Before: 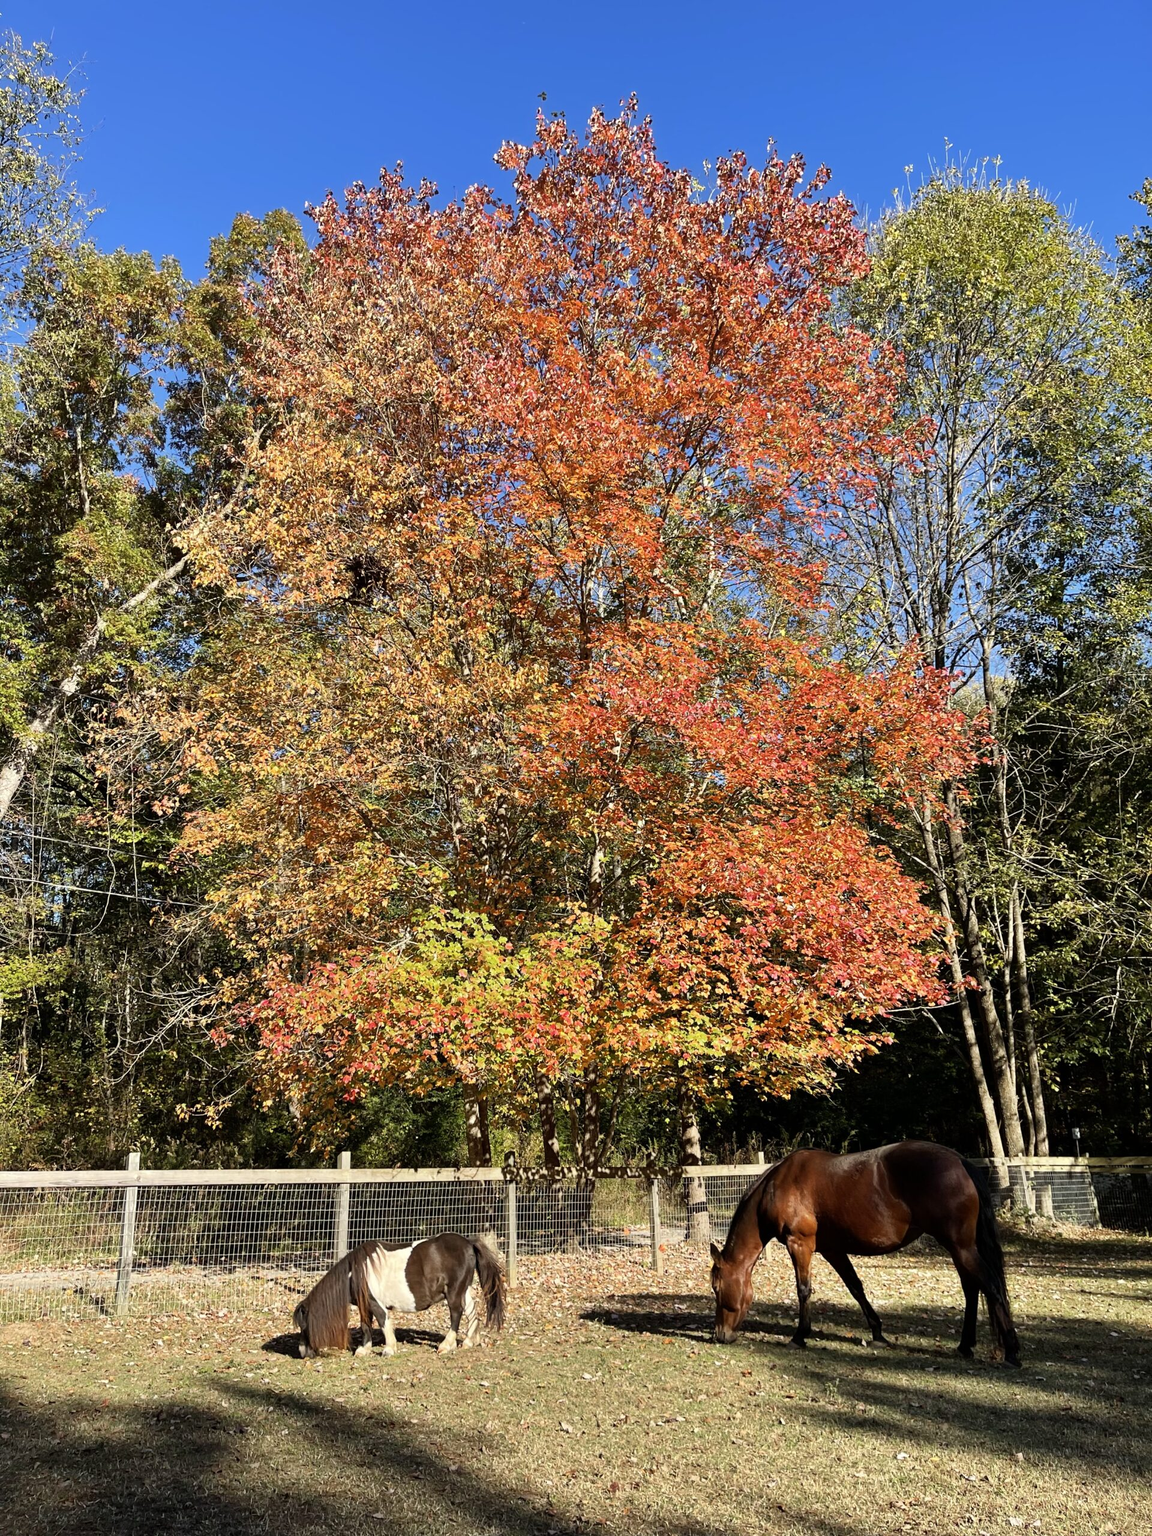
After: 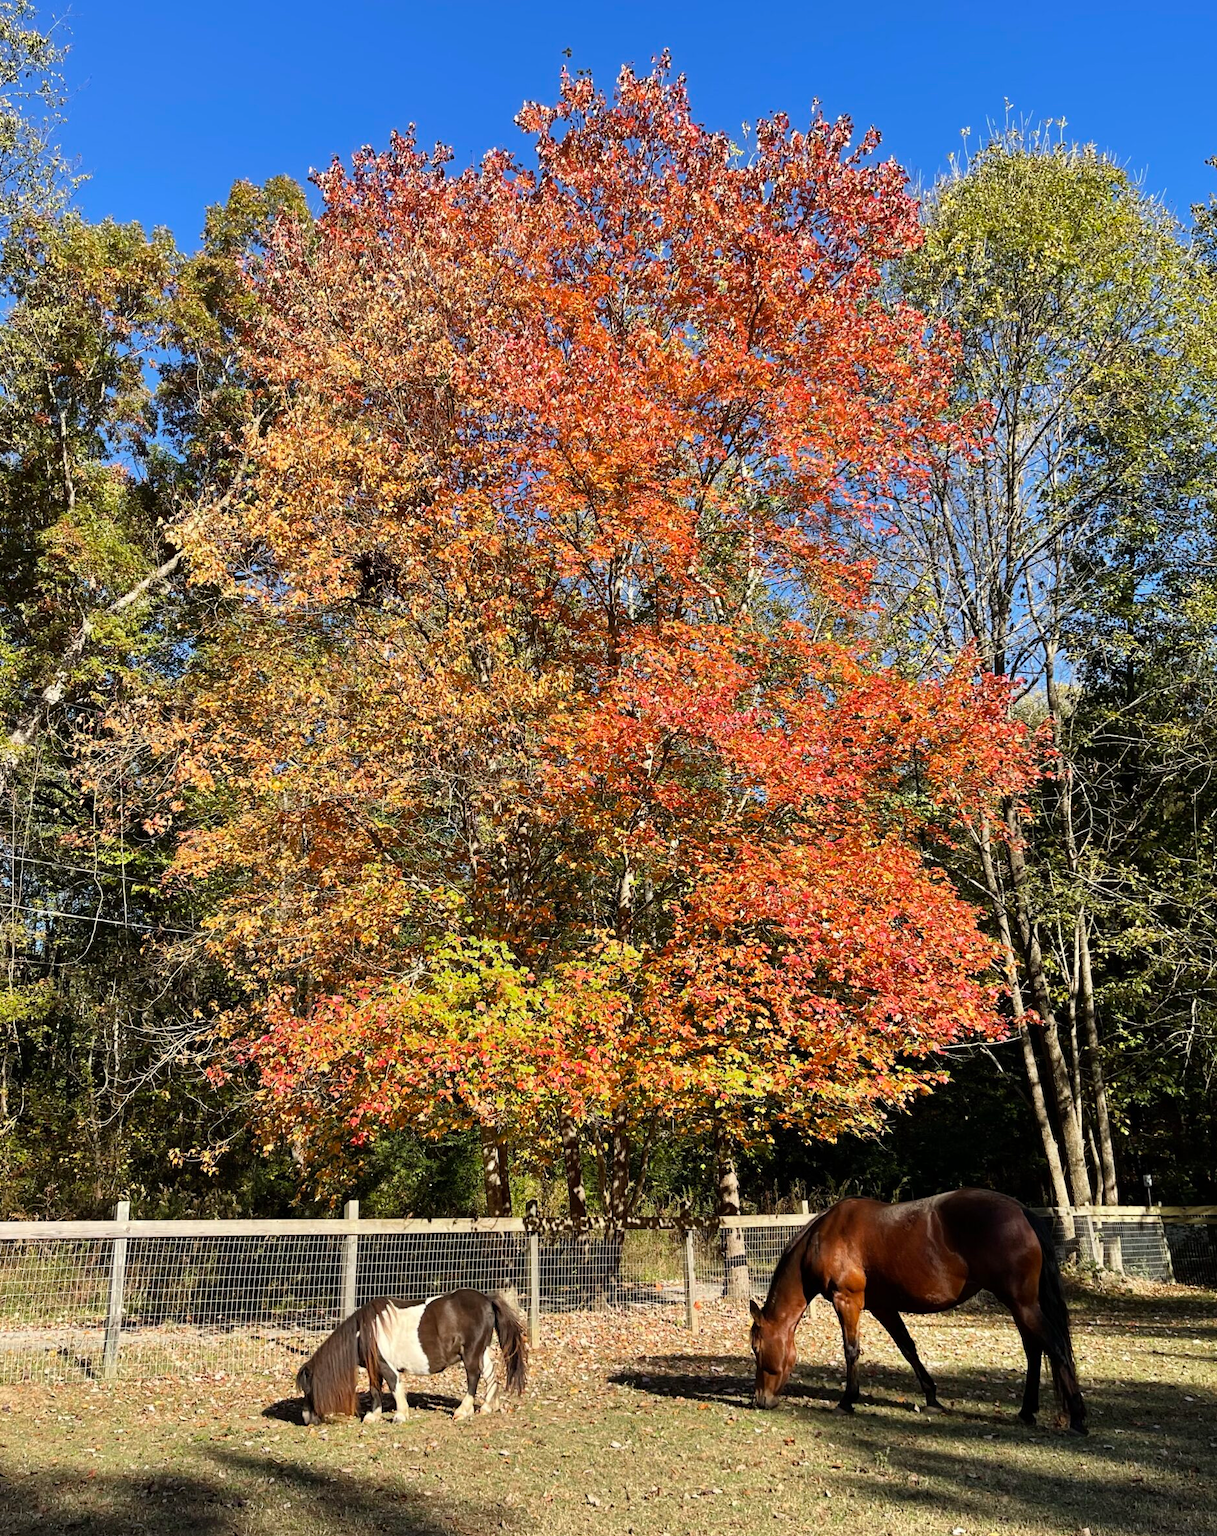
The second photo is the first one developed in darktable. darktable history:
crop: left 1.861%, top 3.151%, right 0.944%, bottom 4.891%
